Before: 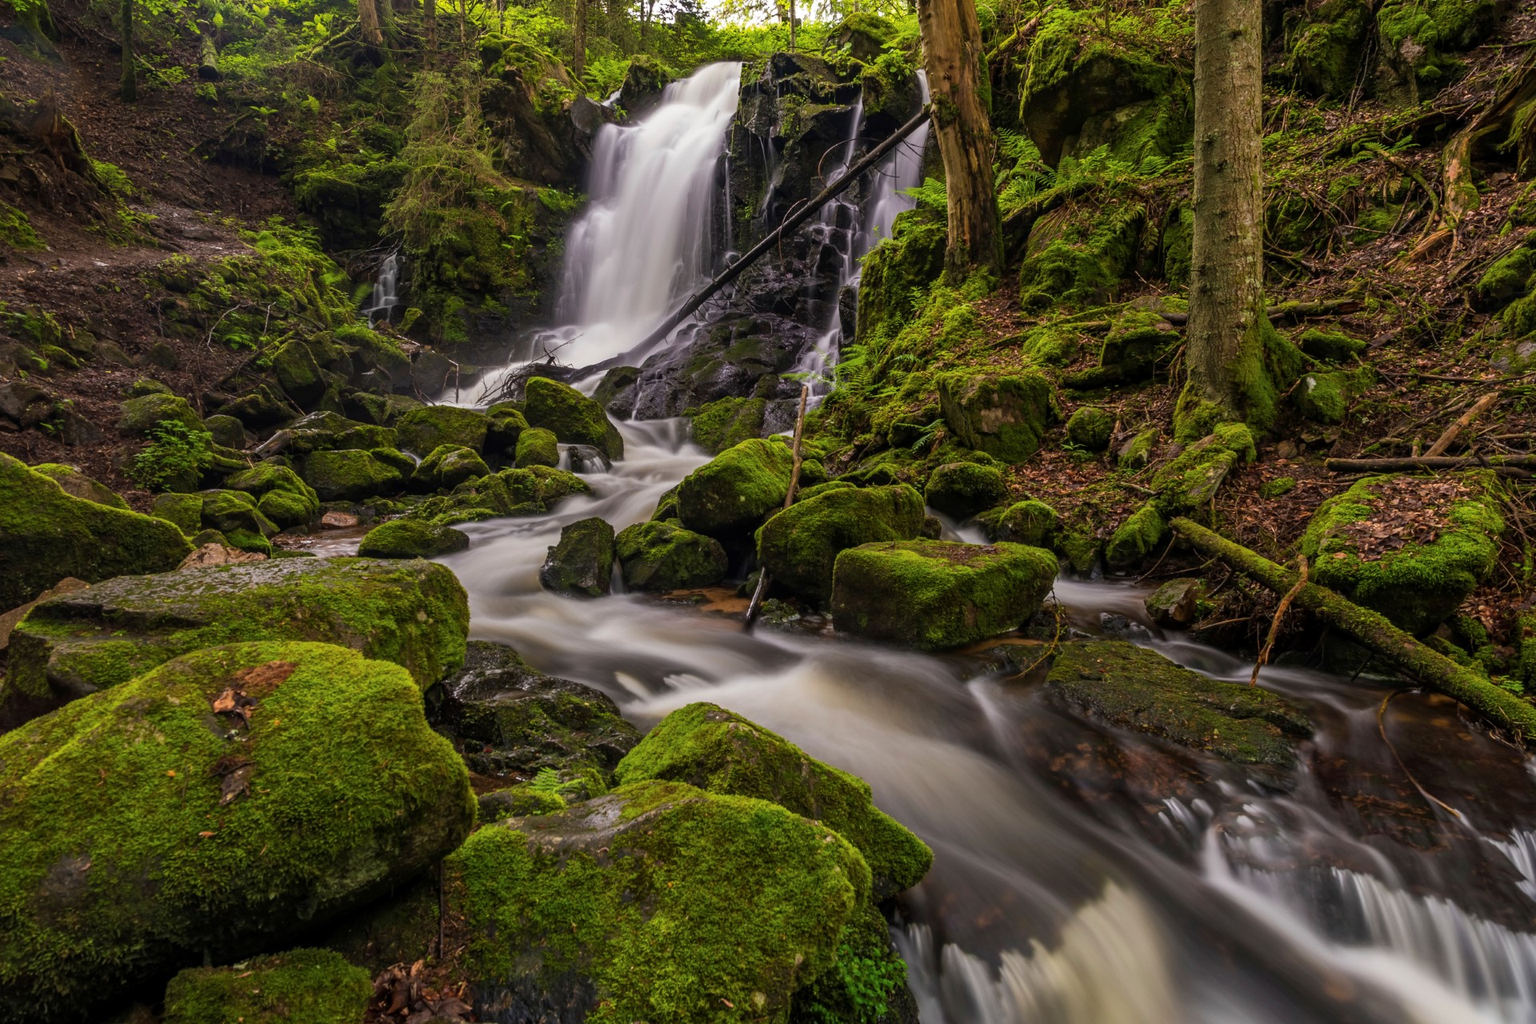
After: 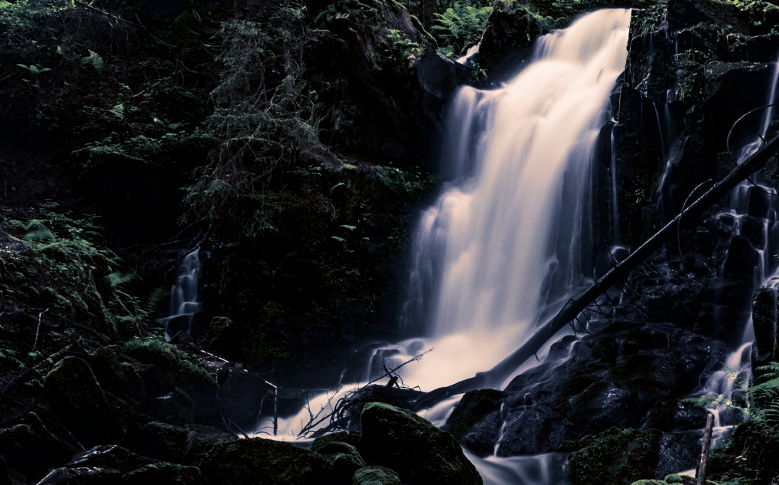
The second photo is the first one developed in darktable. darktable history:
crop: left 15.452%, top 5.459%, right 43.956%, bottom 56.62%
split-toning: shadows › hue 226.8°, shadows › saturation 0.56, highlights › hue 28.8°, balance -40, compress 0%
contrast brightness saturation: contrast 0.24, brightness -0.24, saturation 0.14
